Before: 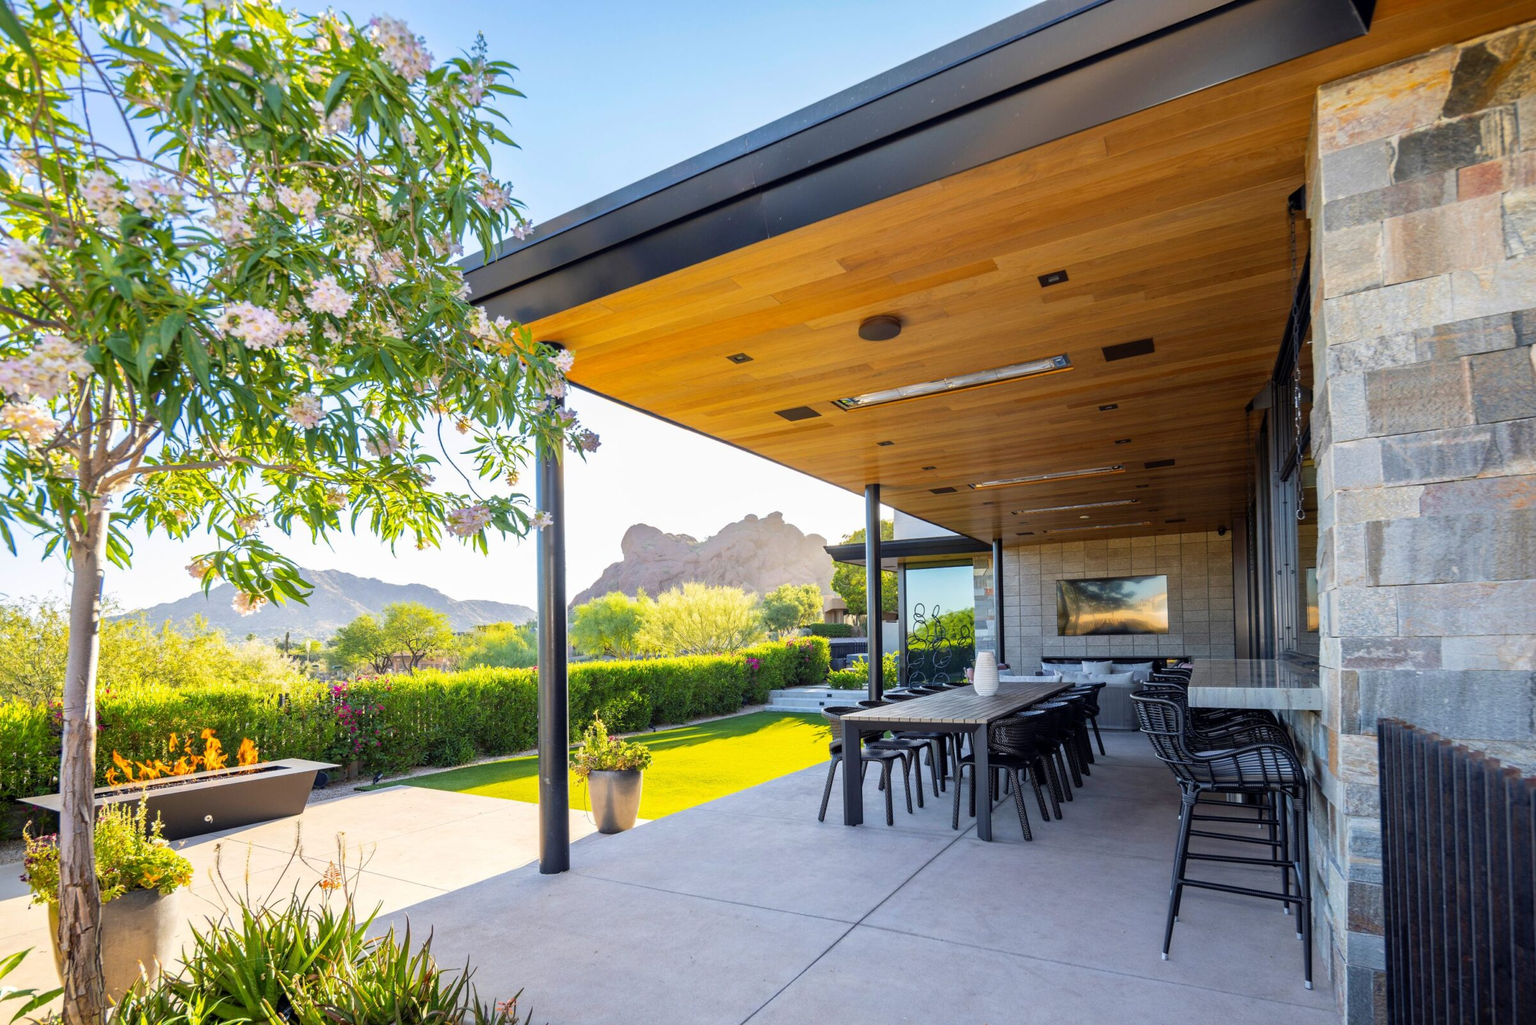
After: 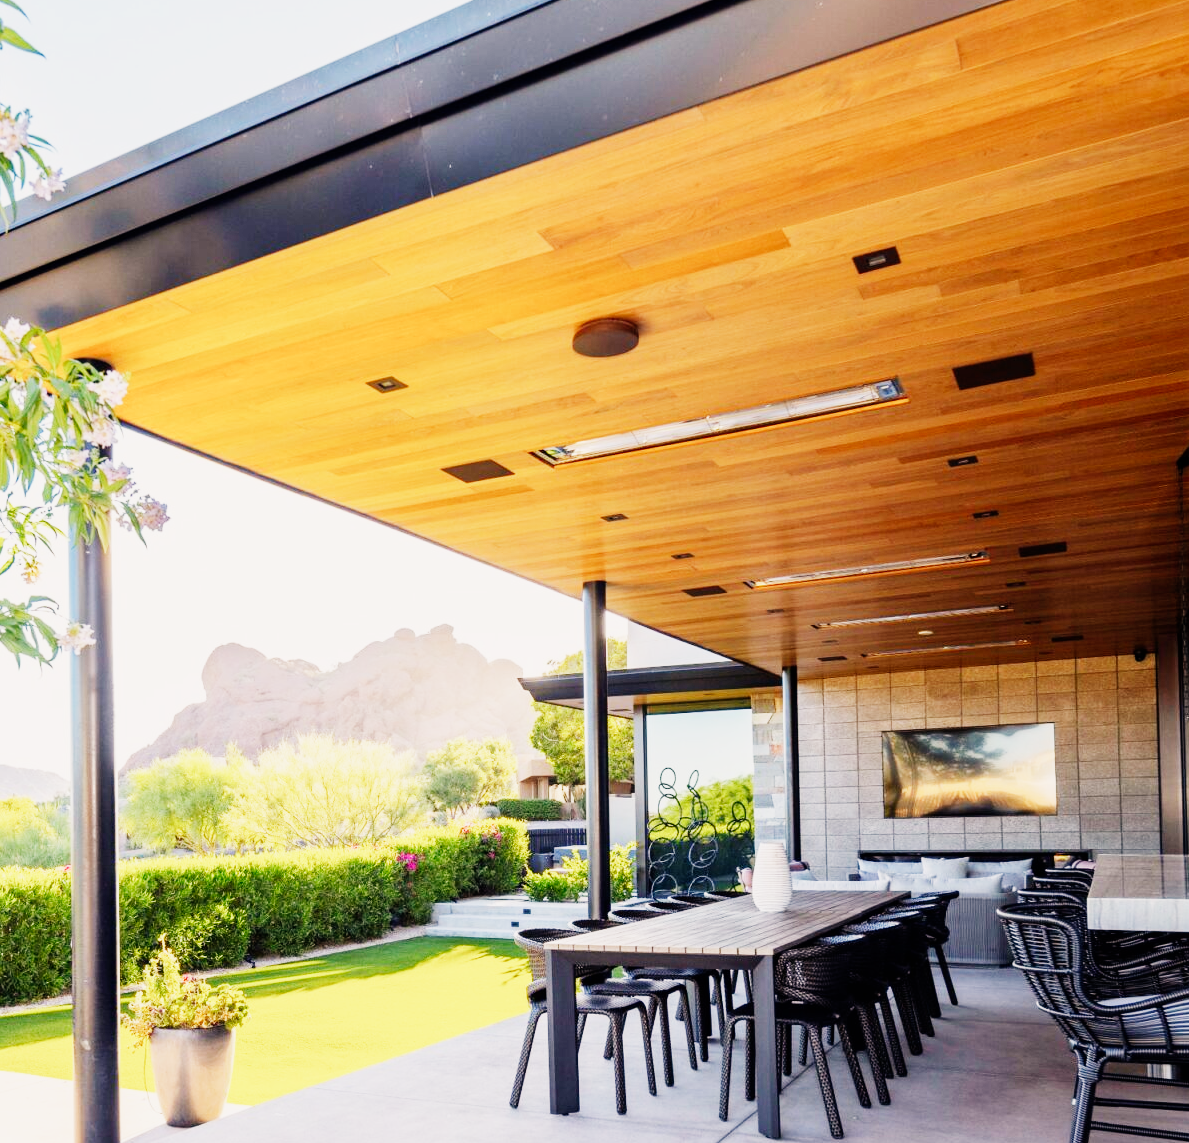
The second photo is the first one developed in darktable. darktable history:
sigmoid: contrast 1.7, skew -0.2, preserve hue 0%, red attenuation 0.1, red rotation 0.035, green attenuation 0.1, green rotation -0.017, blue attenuation 0.15, blue rotation -0.052, base primaries Rec2020
crop: left 32.075%, top 10.976%, right 18.355%, bottom 17.596%
white balance: red 1.127, blue 0.943
exposure: black level correction 0, exposure 1.2 EV, compensate highlight preservation false
